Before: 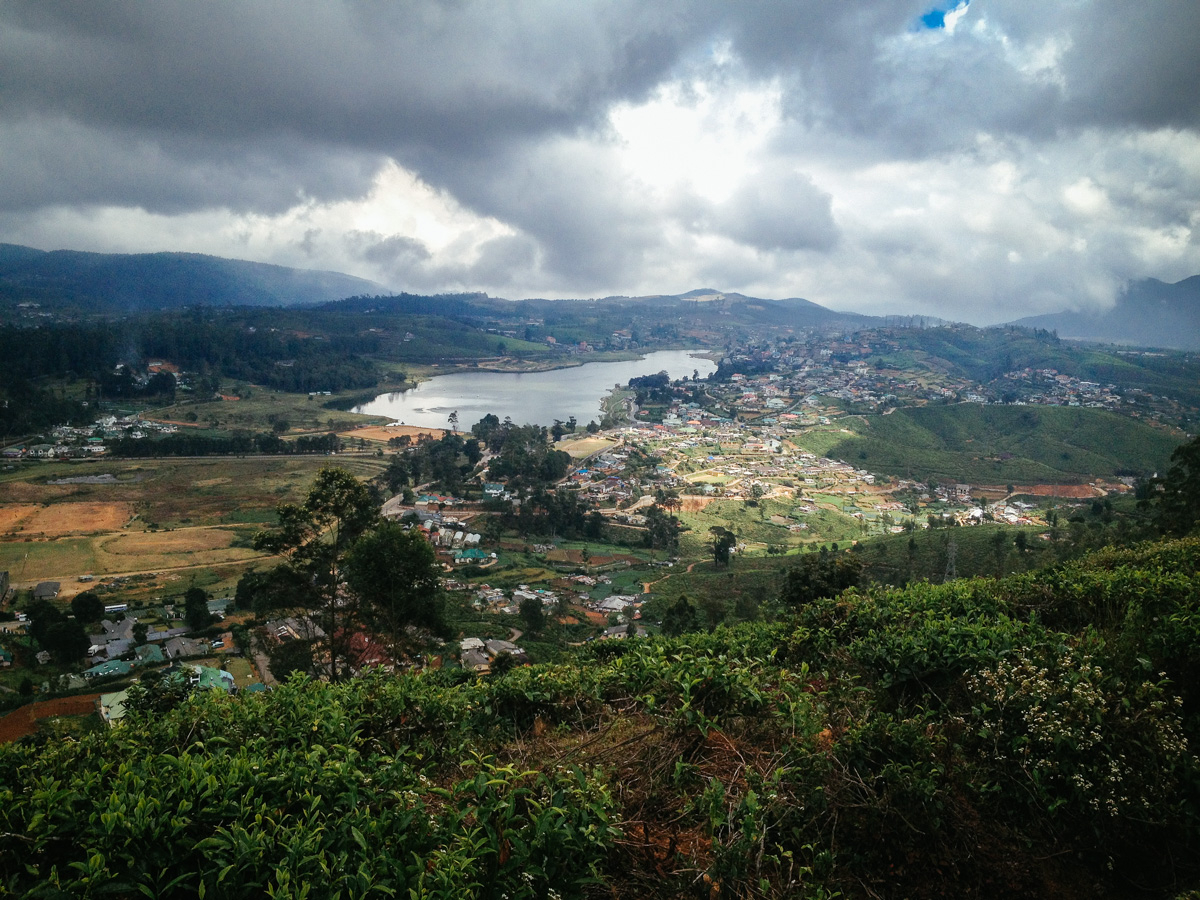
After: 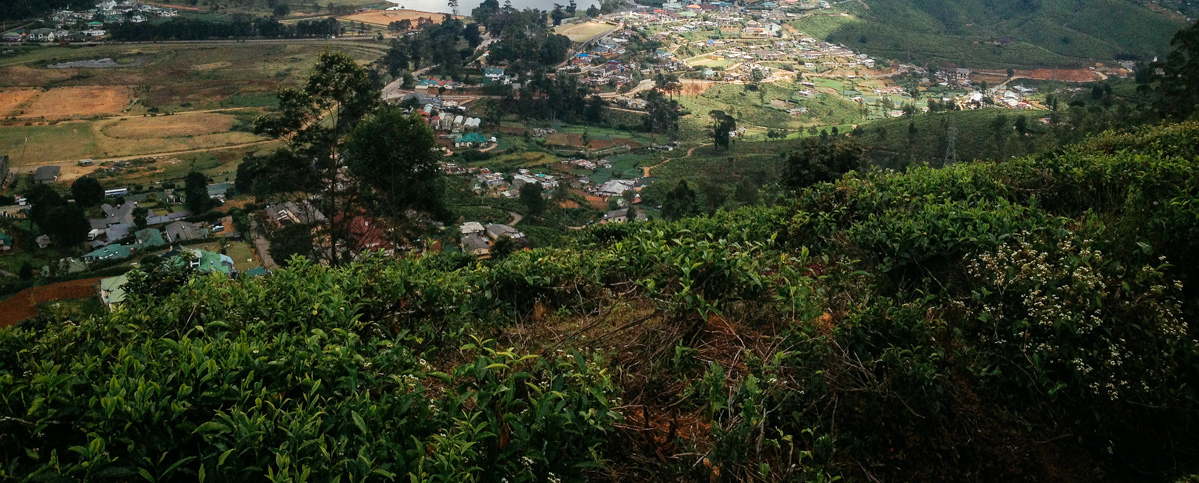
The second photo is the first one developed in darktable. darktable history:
exposure: black level correction 0.001, exposure 0.014 EV, compensate highlight preservation false
crop and rotate: top 46.237%
